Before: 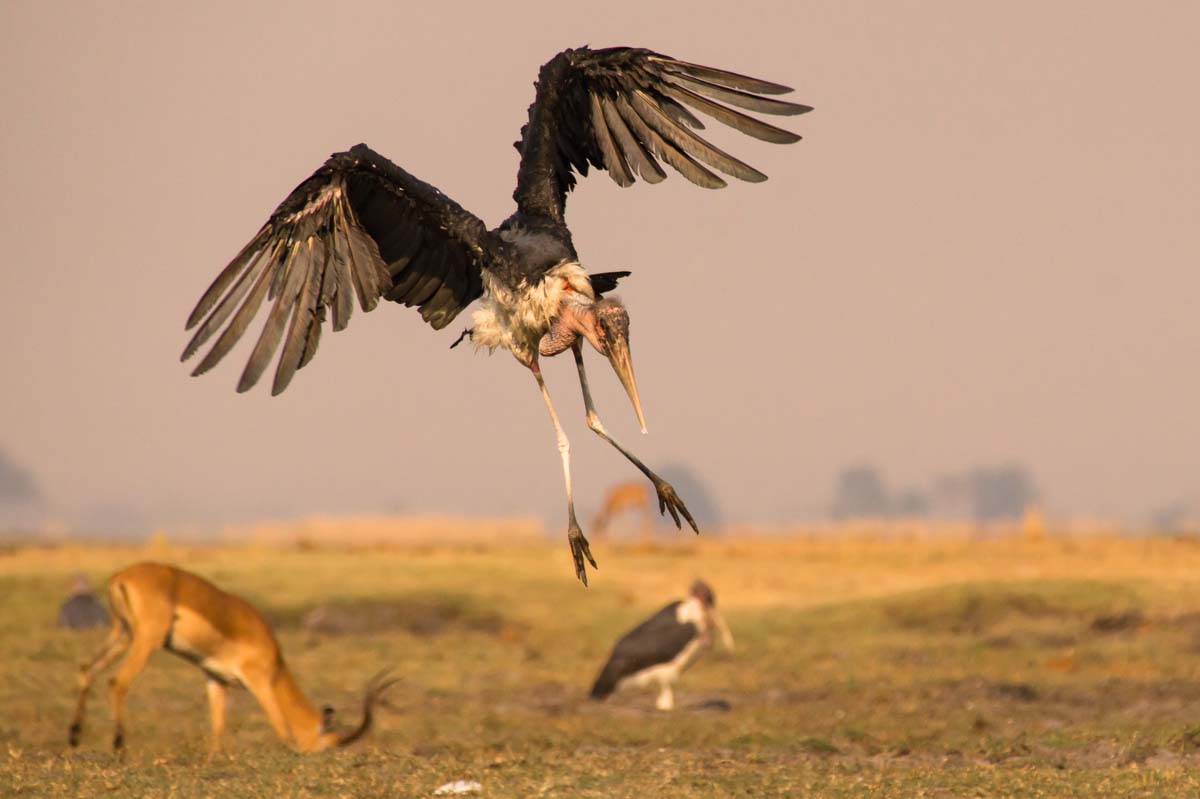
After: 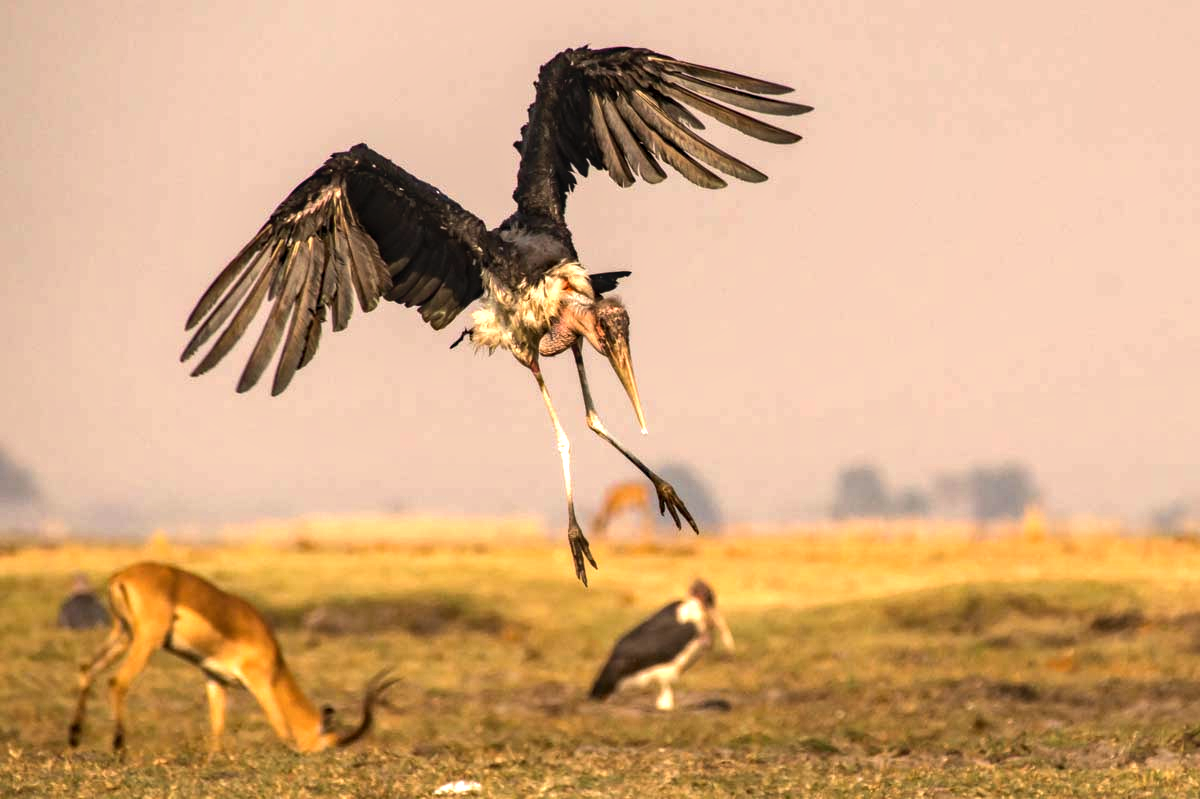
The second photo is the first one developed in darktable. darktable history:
local contrast: on, module defaults
color balance rgb: perceptual saturation grading › global saturation -4.148%, perceptual brilliance grading › global brilliance -4.272%, perceptual brilliance grading › highlights 24.153%, perceptual brilliance grading › mid-tones 7.397%, perceptual brilliance grading › shadows -4.62%
tone equalizer: edges refinement/feathering 500, mask exposure compensation -1.57 EV, preserve details no
haze removal: compatibility mode true, adaptive false
